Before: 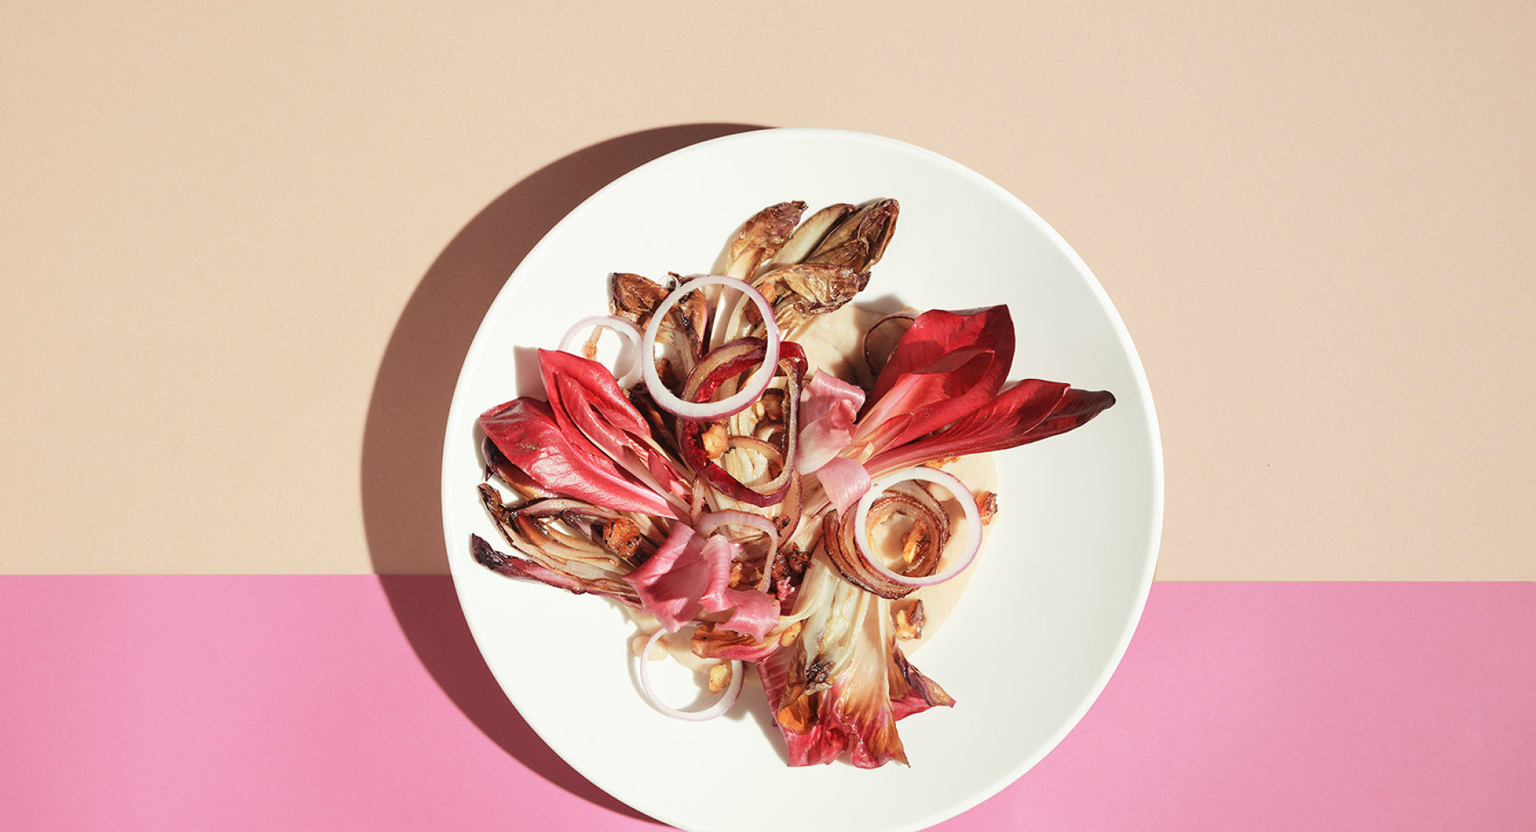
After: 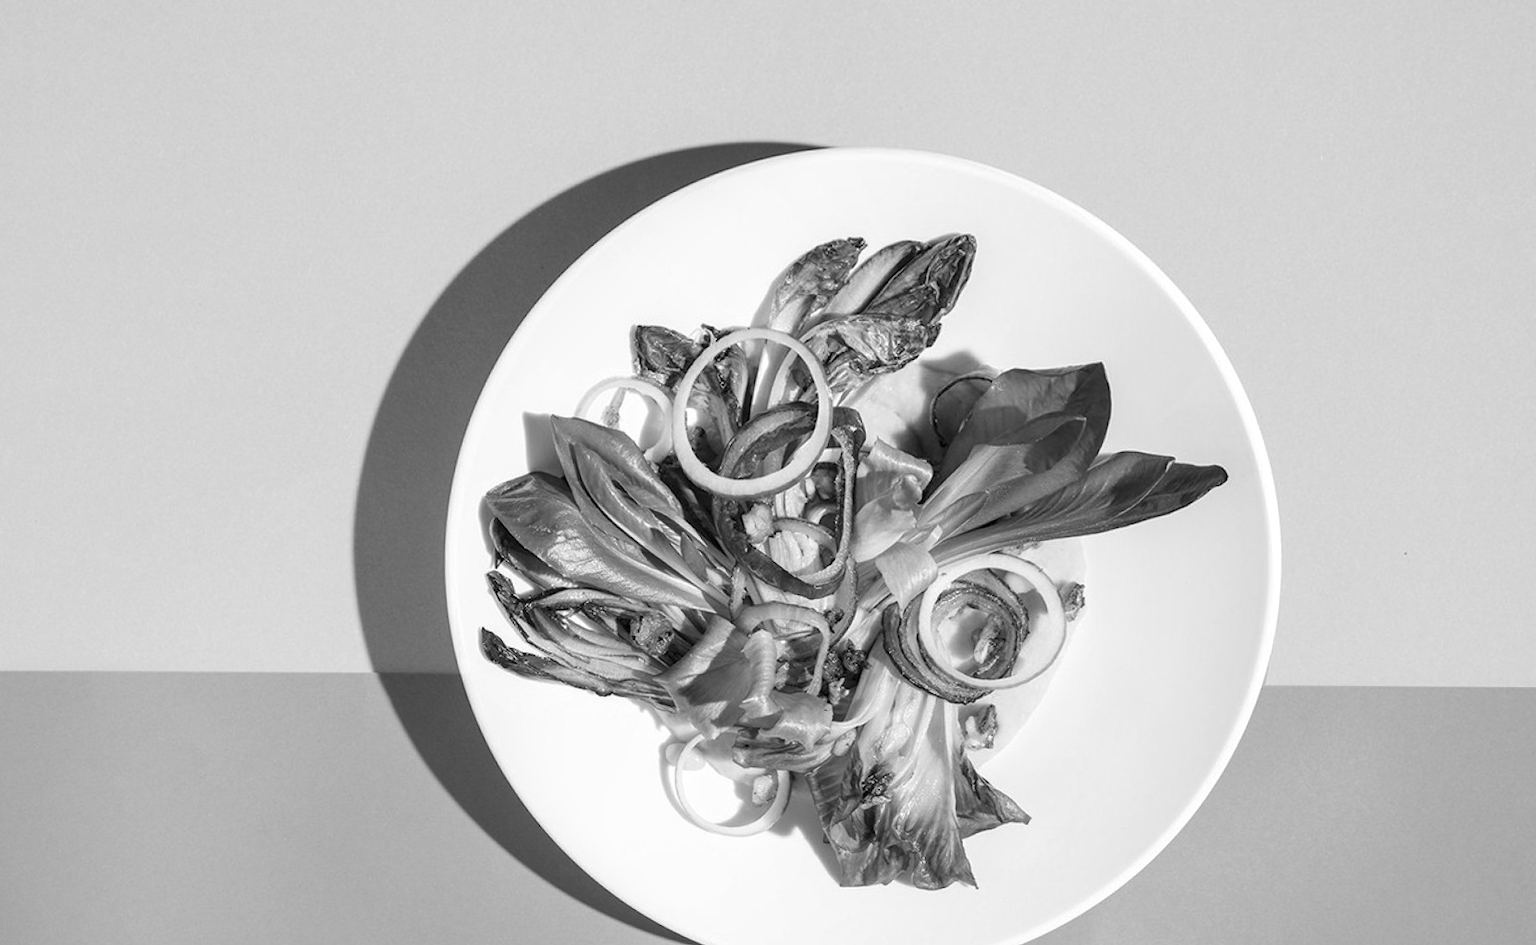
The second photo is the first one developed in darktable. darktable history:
rotate and perspective: rotation 0.074°, lens shift (vertical) 0.096, lens shift (horizontal) -0.041, crop left 0.043, crop right 0.952, crop top 0.024, crop bottom 0.979
local contrast: on, module defaults
crop and rotate: left 1.088%, right 8.807%
monochrome: a -3.63, b -0.465
